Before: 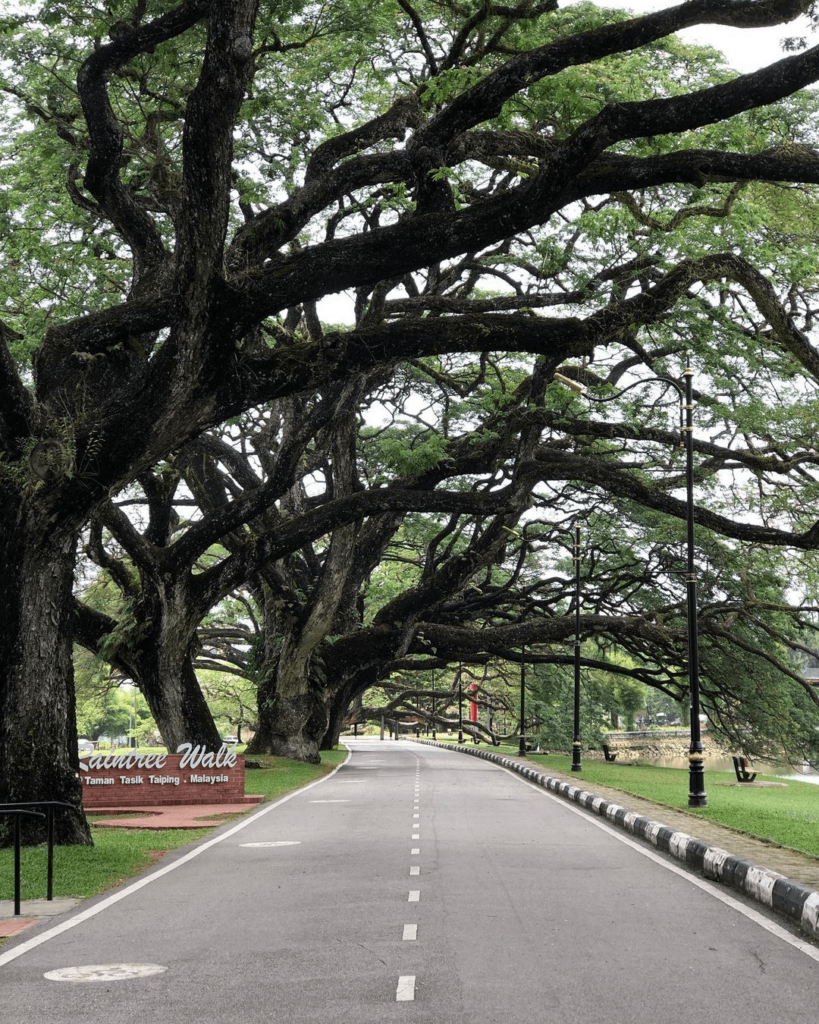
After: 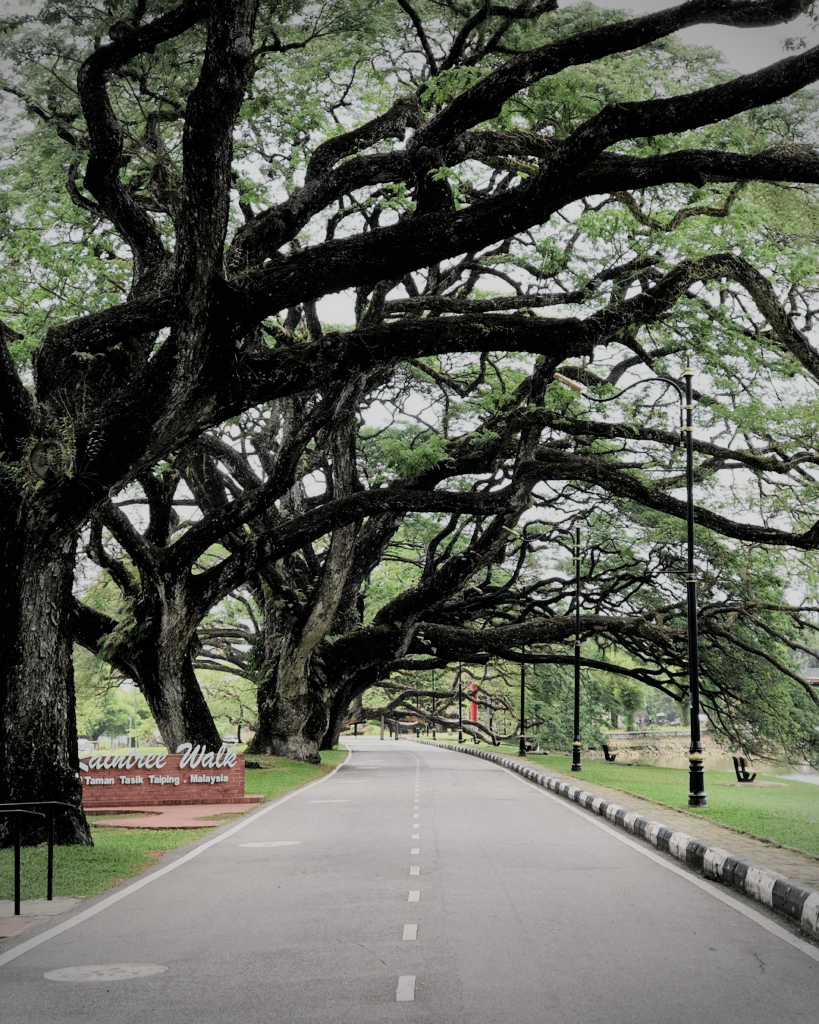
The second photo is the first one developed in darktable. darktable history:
vignetting: fall-off start 89.18%, fall-off radius 43%, width/height ratio 1.165
exposure: black level correction -0.001, exposure 0.54 EV, compensate highlight preservation false
filmic rgb: black relative exposure -6.09 EV, white relative exposure 6.97 EV, hardness 2.25
